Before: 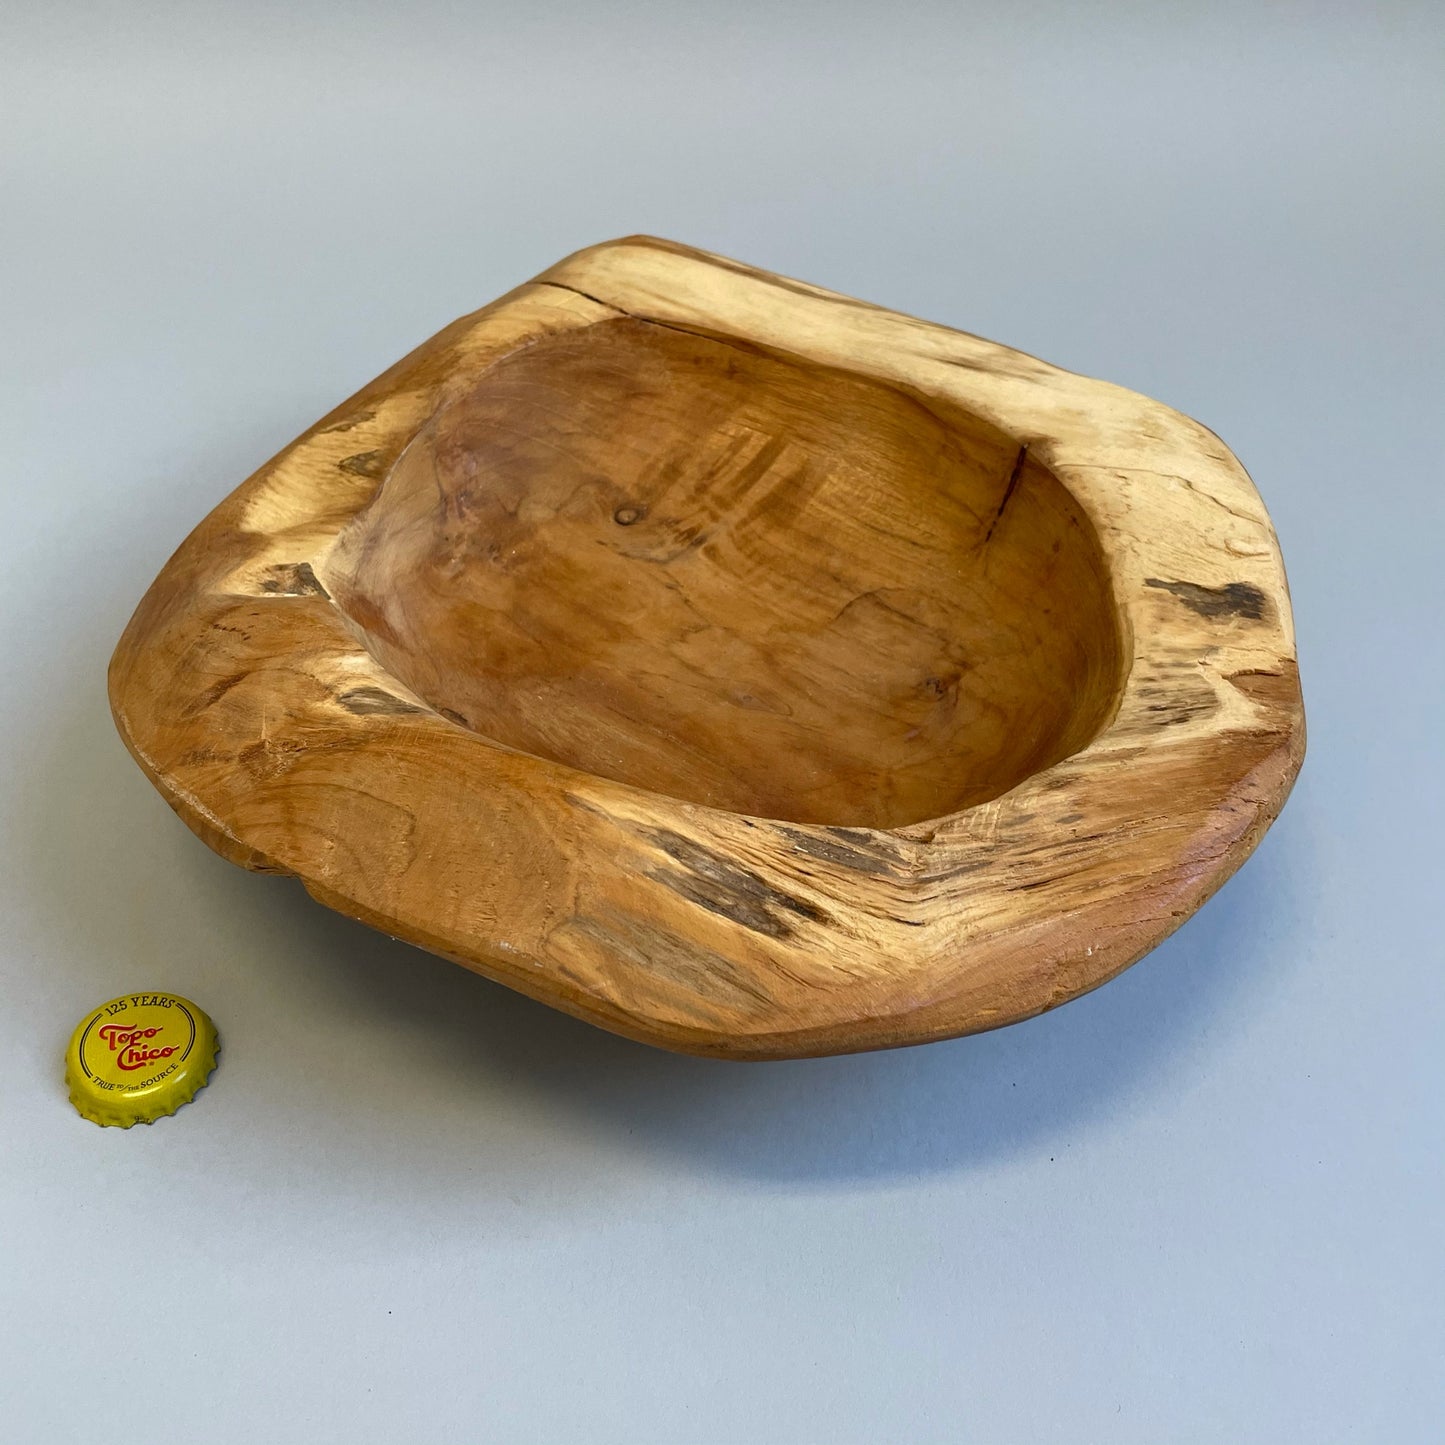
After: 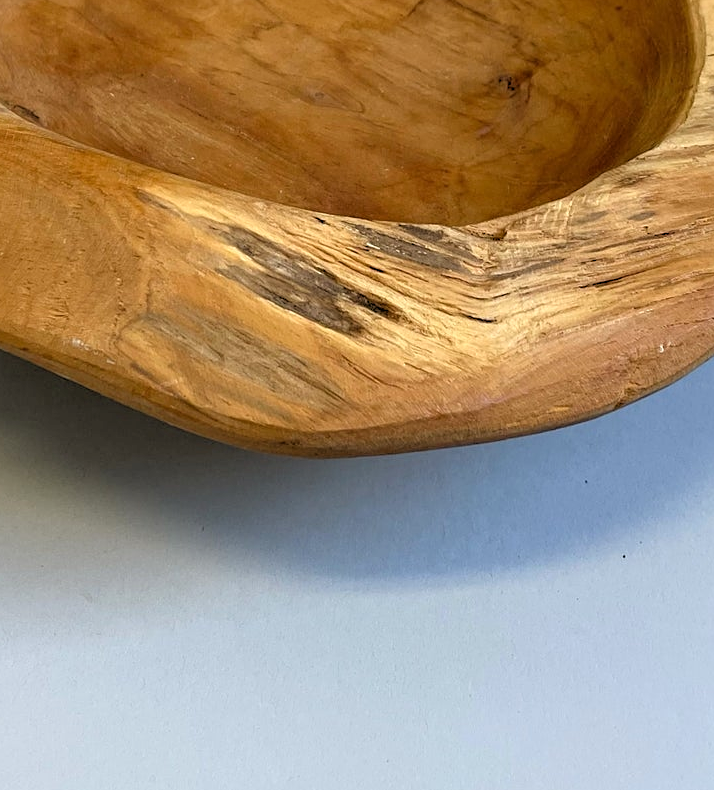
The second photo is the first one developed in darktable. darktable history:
crop: left 29.672%, top 41.786%, right 20.851%, bottom 3.487%
sharpen: amount 0.2
rgb levels: levels [[0.013, 0.434, 0.89], [0, 0.5, 1], [0, 0.5, 1]]
